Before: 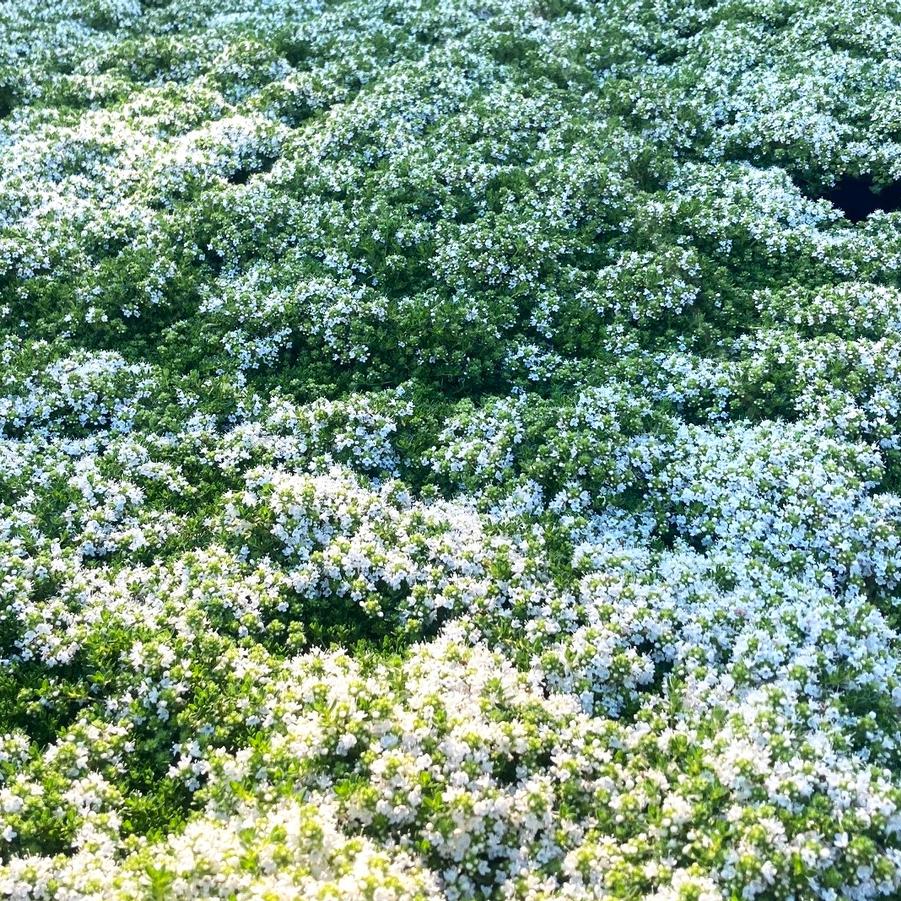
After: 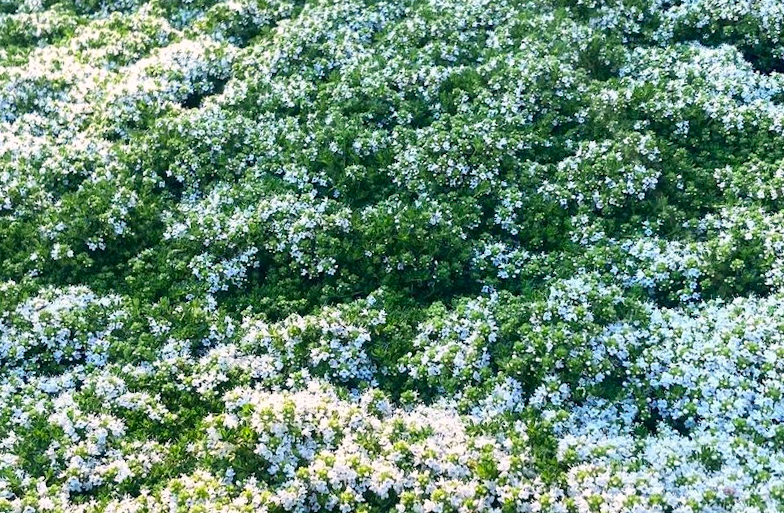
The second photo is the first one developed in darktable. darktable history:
rotate and perspective: rotation -5°, crop left 0.05, crop right 0.952, crop top 0.11, crop bottom 0.89
crop: left 1.509%, top 3.452%, right 7.696%, bottom 28.452%
color correction: highlights a* 3.22, highlights b* 1.93, saturation 1.19
